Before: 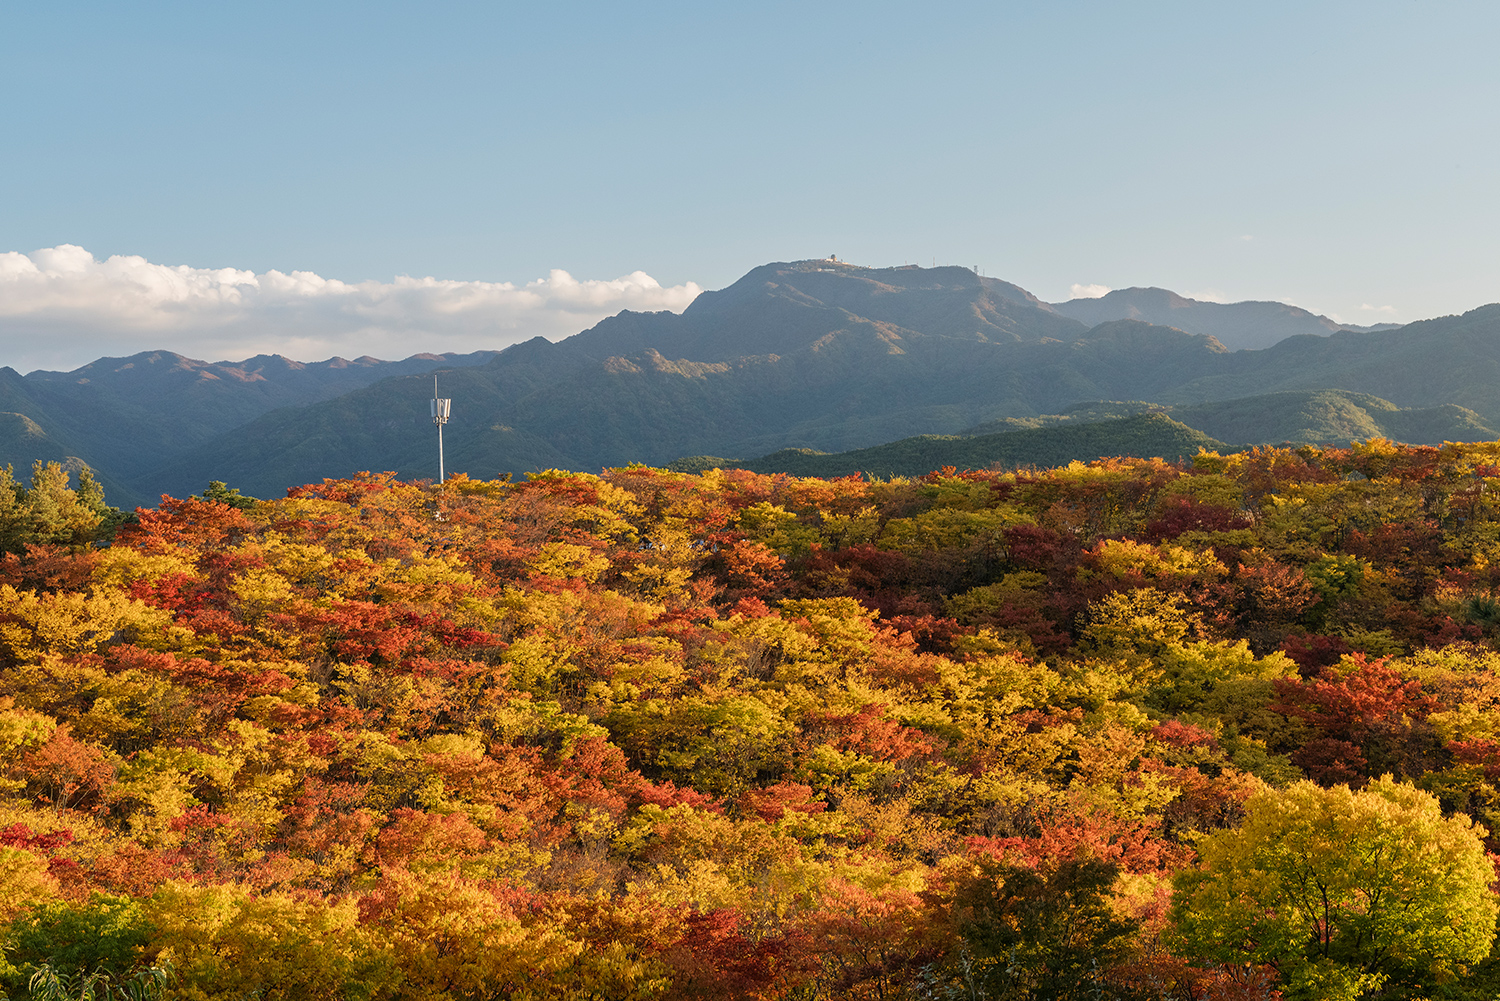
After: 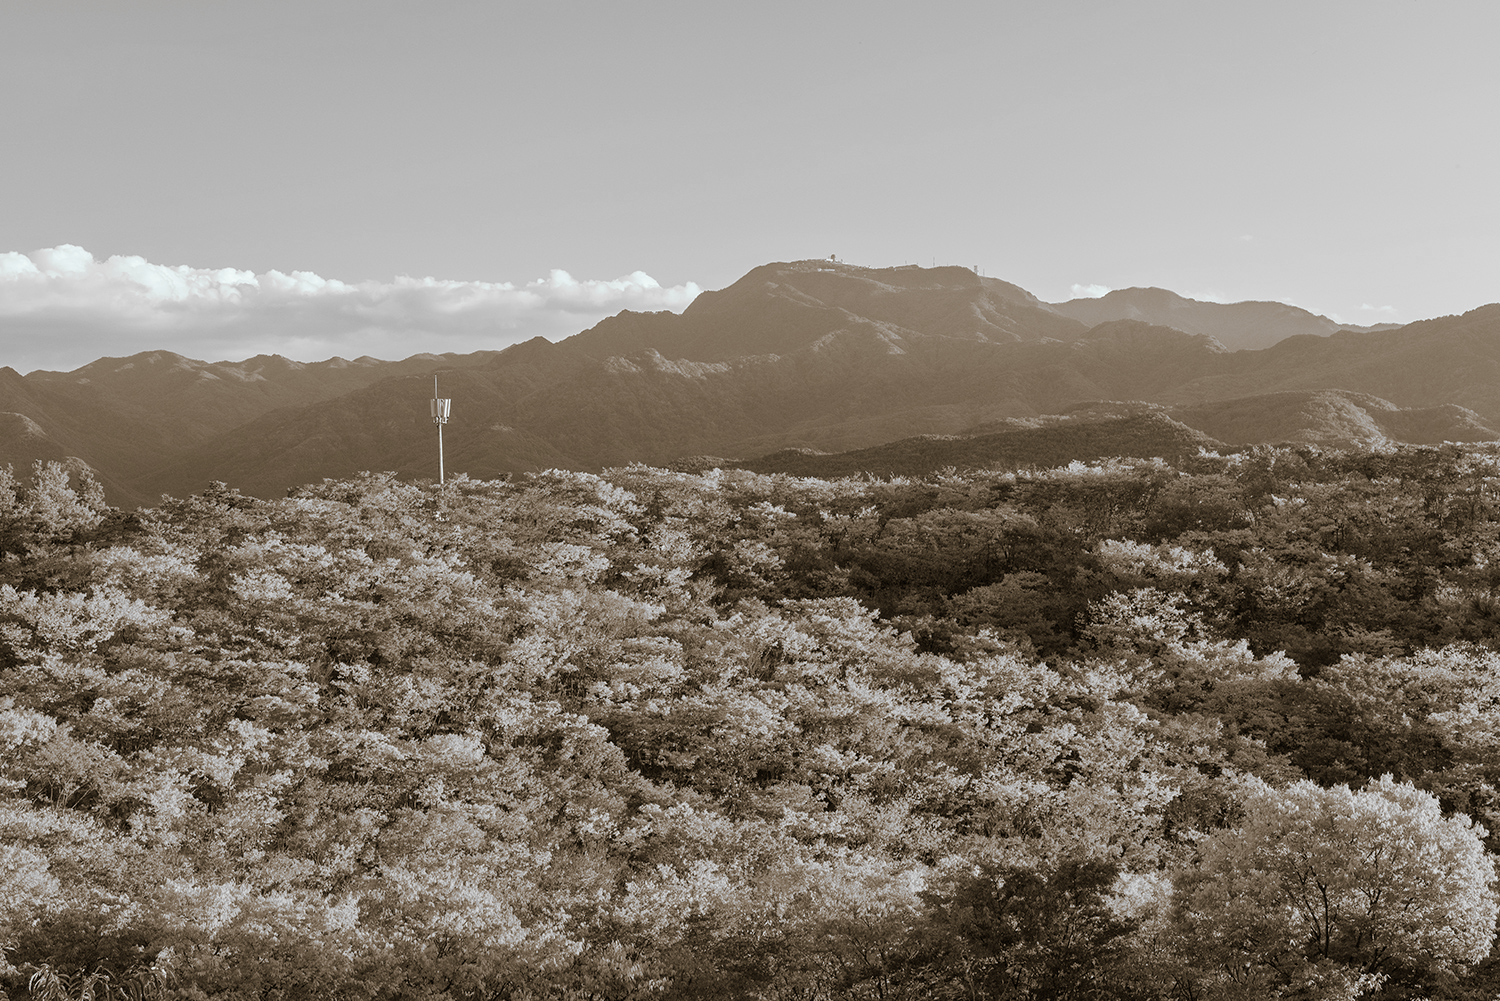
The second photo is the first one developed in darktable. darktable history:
split-toning: shadows › hue 37.98°, highlights › hue 185.58°, balance -55.261
monochrome: on, module defaults
